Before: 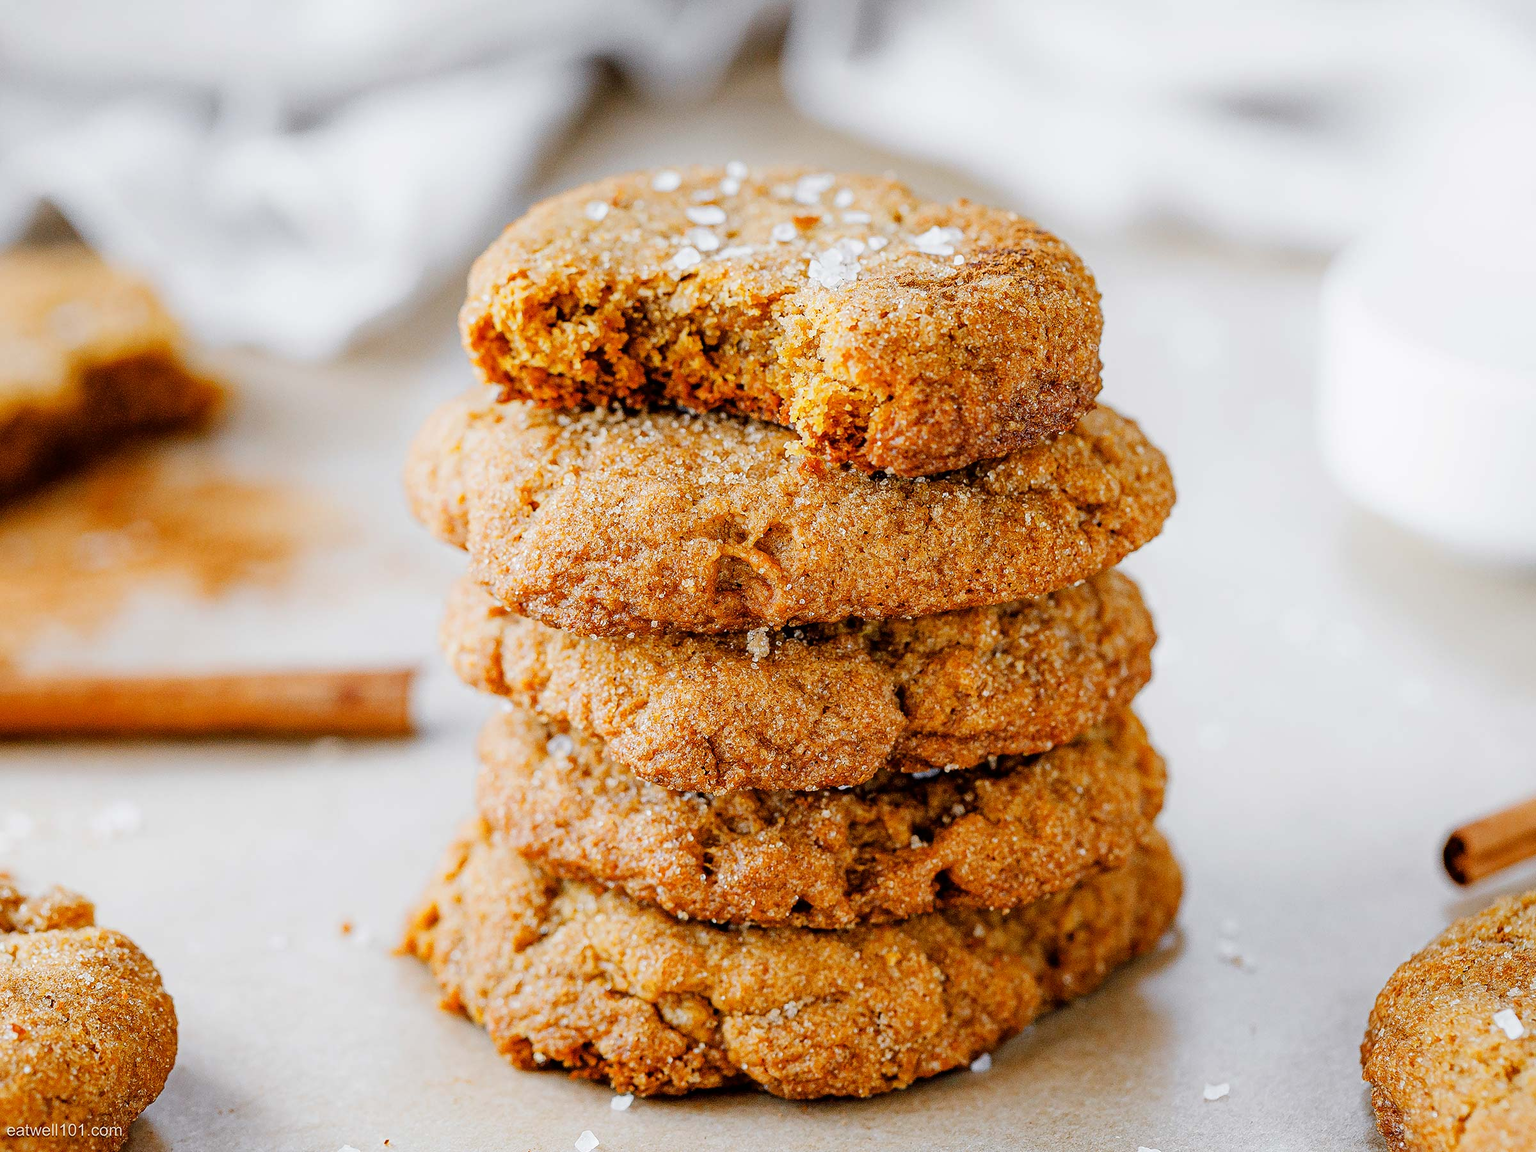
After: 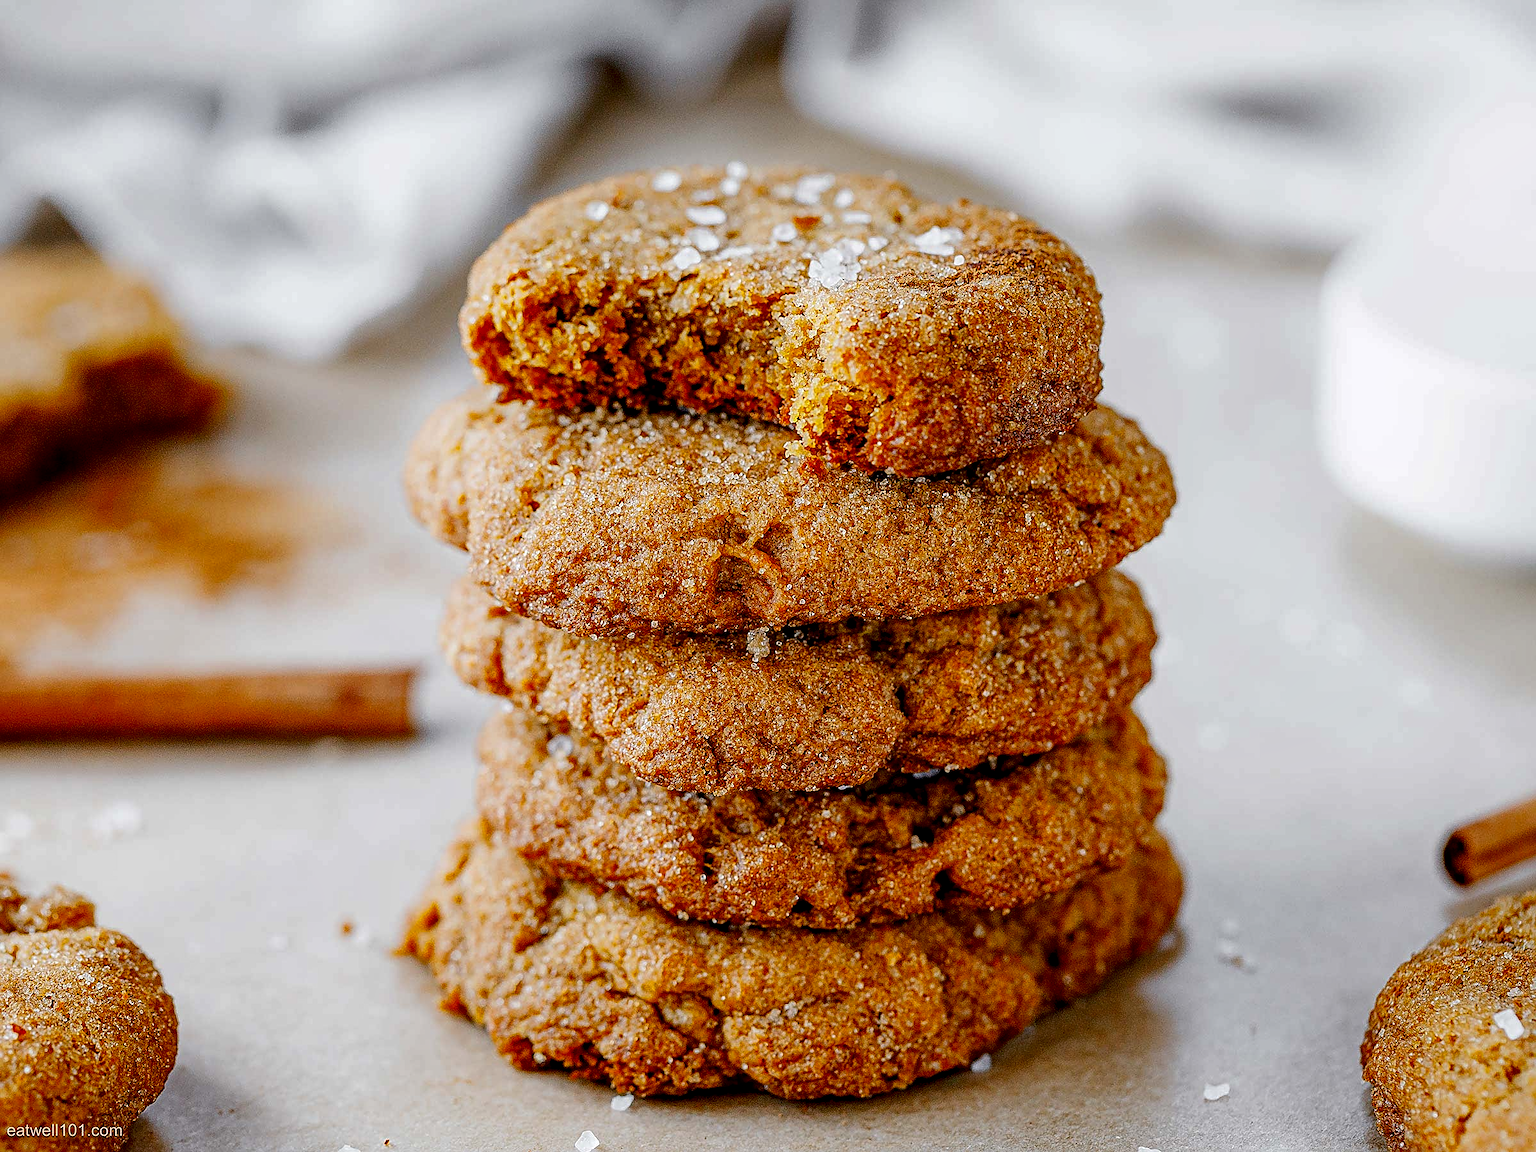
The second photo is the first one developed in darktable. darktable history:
local contrast: on, module defaults
contrast brightness saturation: brightness -0.2, saturation 0.08
sharpen: on, module defaults
shadows and highlights: shadows 25, highlights -25
